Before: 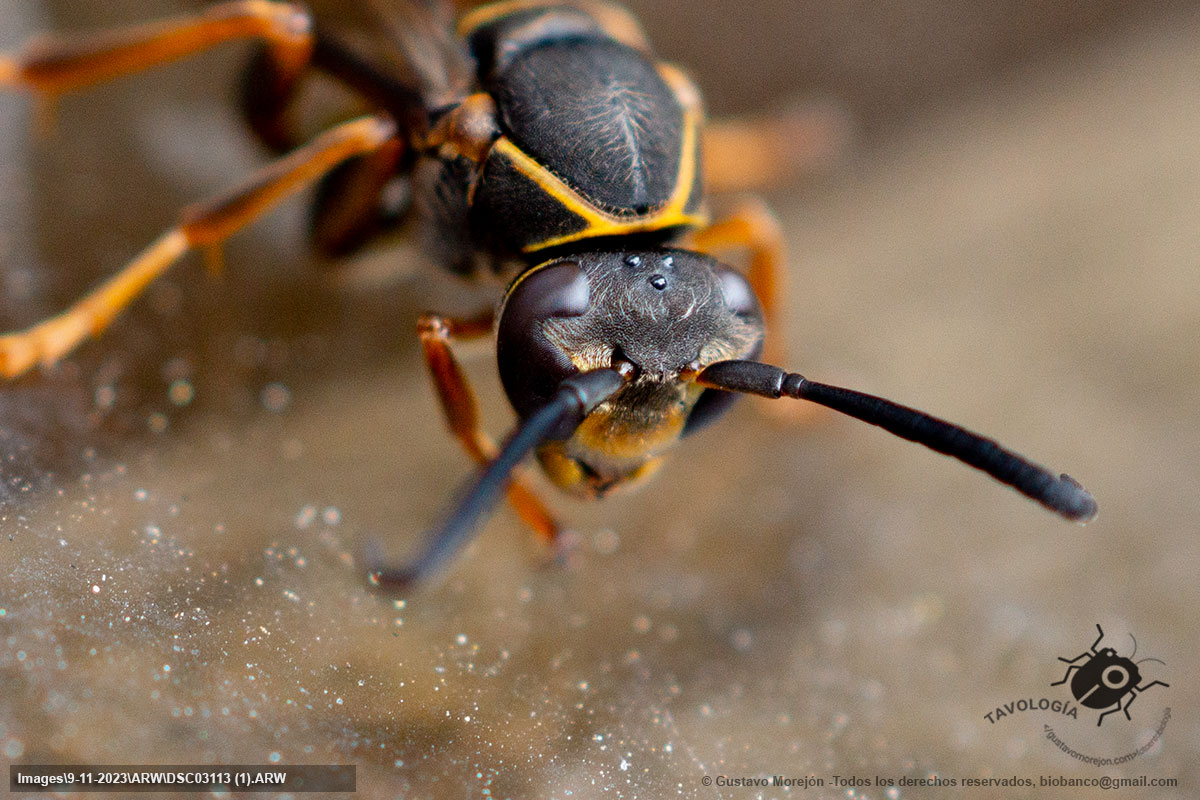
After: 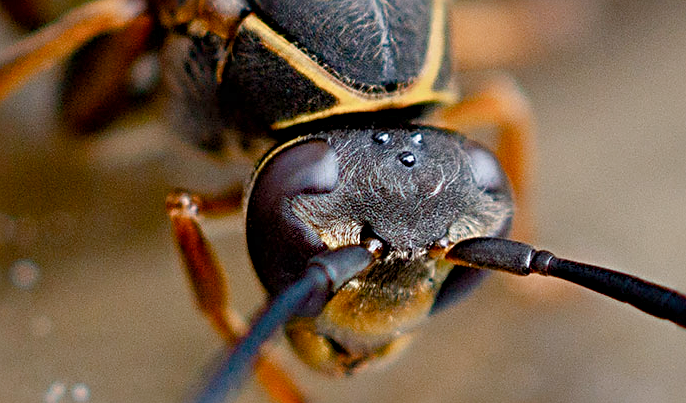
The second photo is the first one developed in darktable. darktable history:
crop: left 20.932%, top 15.471%, right 21.848%, bottom 34.081%
color zones: curves: ch0 [(0.25, 0.5) (0.636, 0.25) (0.75, 0.5)]
color balance: on, module defaults
white balance: red 0.982, blue 1.018
color balance rgb: shadows lift › chroma 1%, shadows lift › hue 113°, highlights gain › chroma 0.2%, highlights gain › hue 333°, perceptual saturation grading › global saturation 20%, perceptual saturation grading › highlights -50%, perceptual saturation grading › shadows 25%, contrast -10%
sharpen: radius 4
